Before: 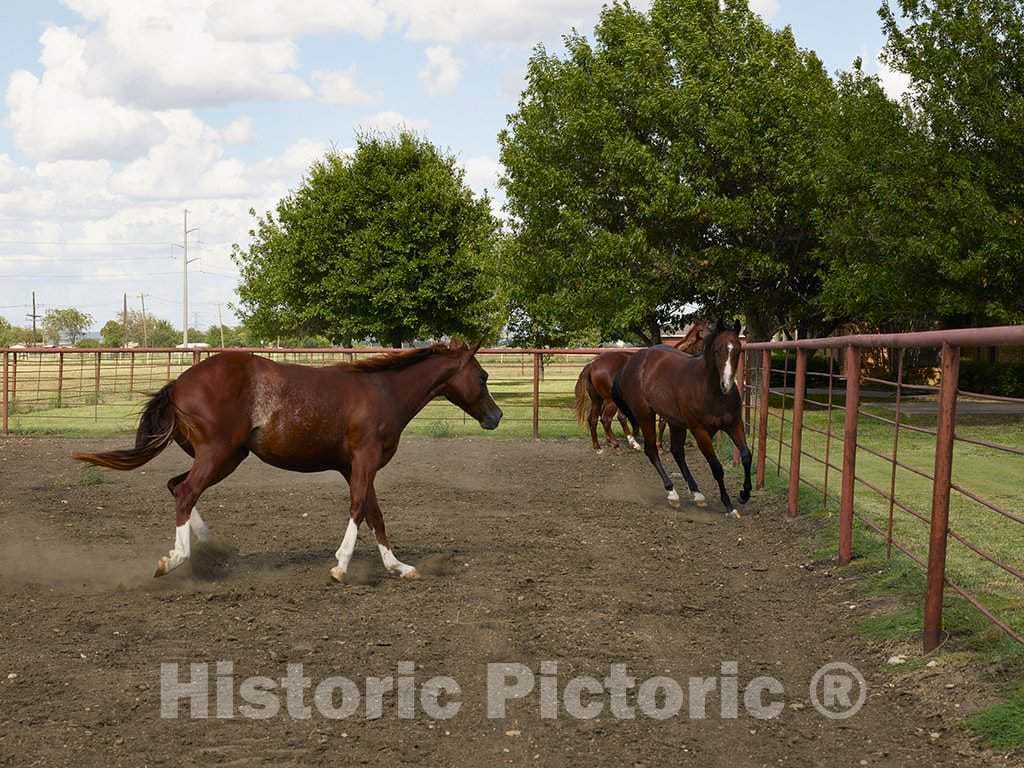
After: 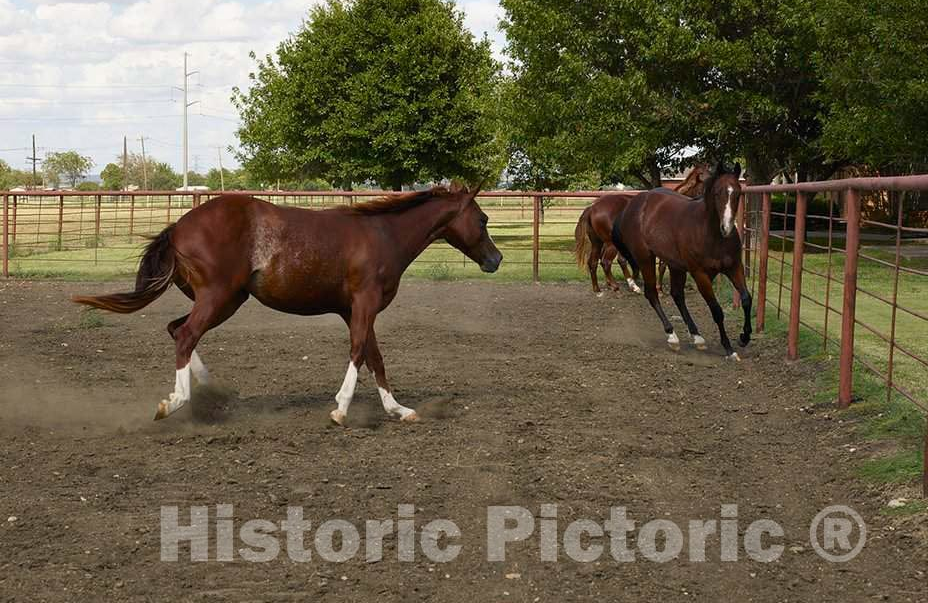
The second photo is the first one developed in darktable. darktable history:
crop: top 20.461%, right 9.365%, bottom 0.252%
